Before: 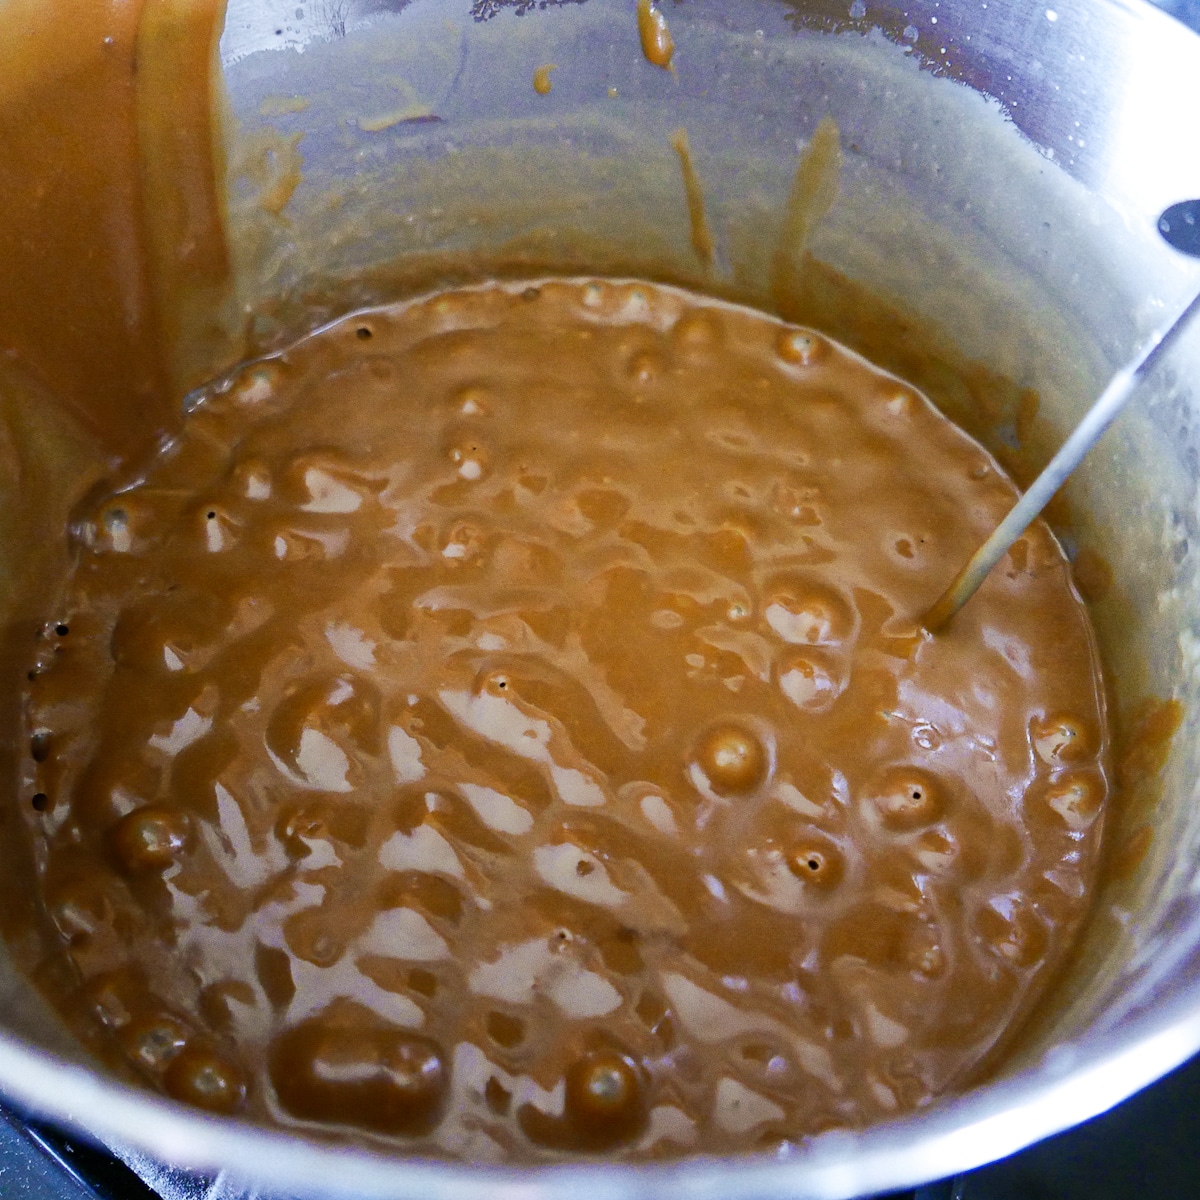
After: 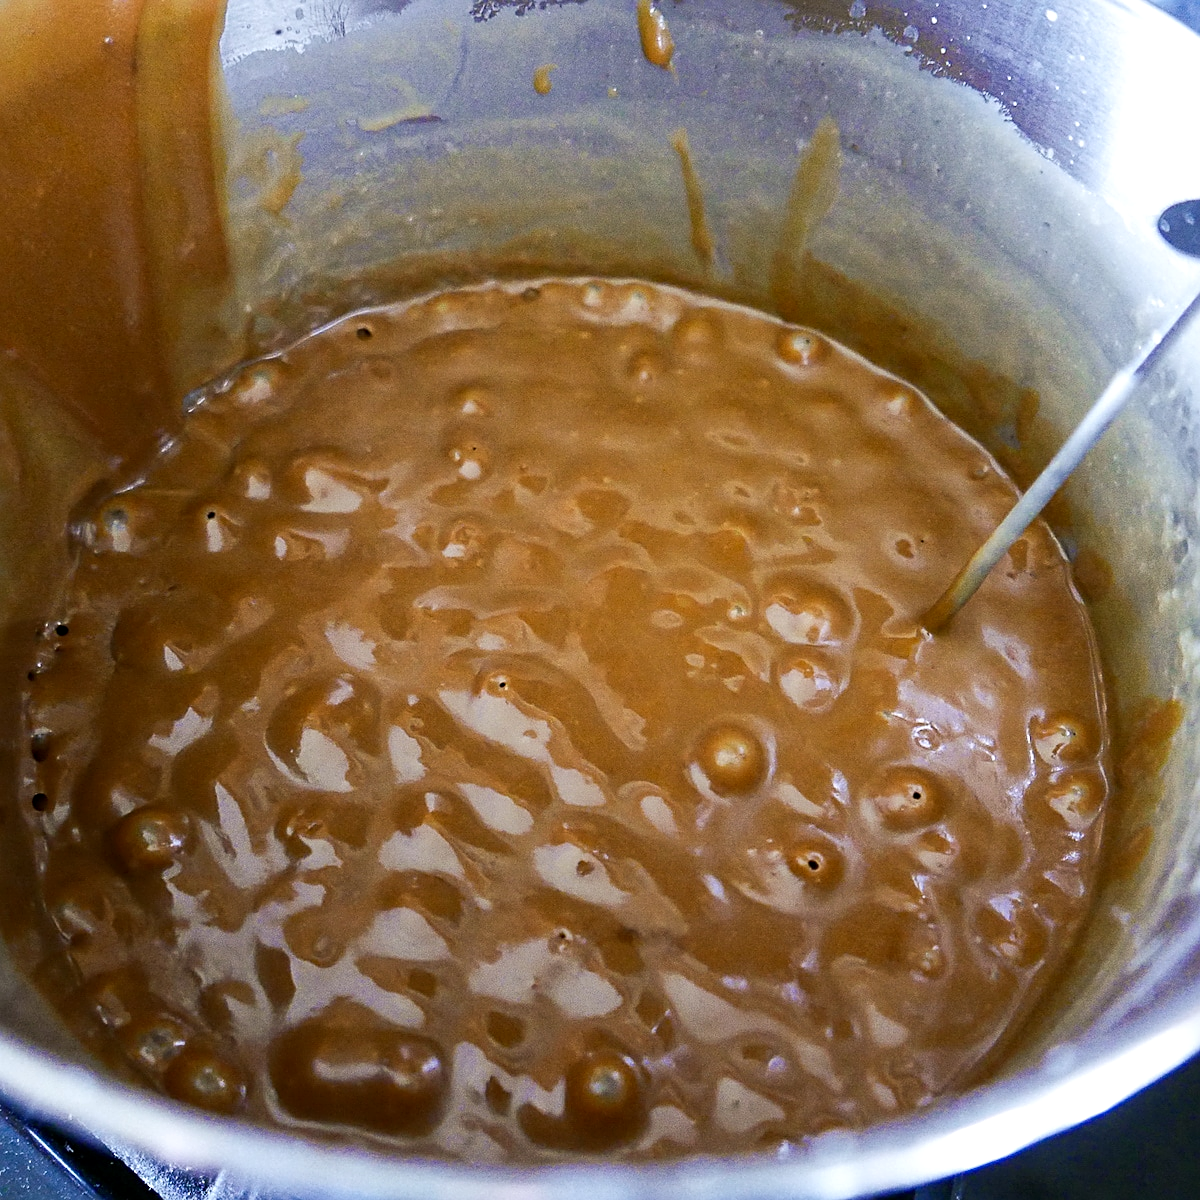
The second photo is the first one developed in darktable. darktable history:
sharpen: on, module defaults
local contrast: highlights 105%, shadows 97%, detail 119%, midtone range 0.2
